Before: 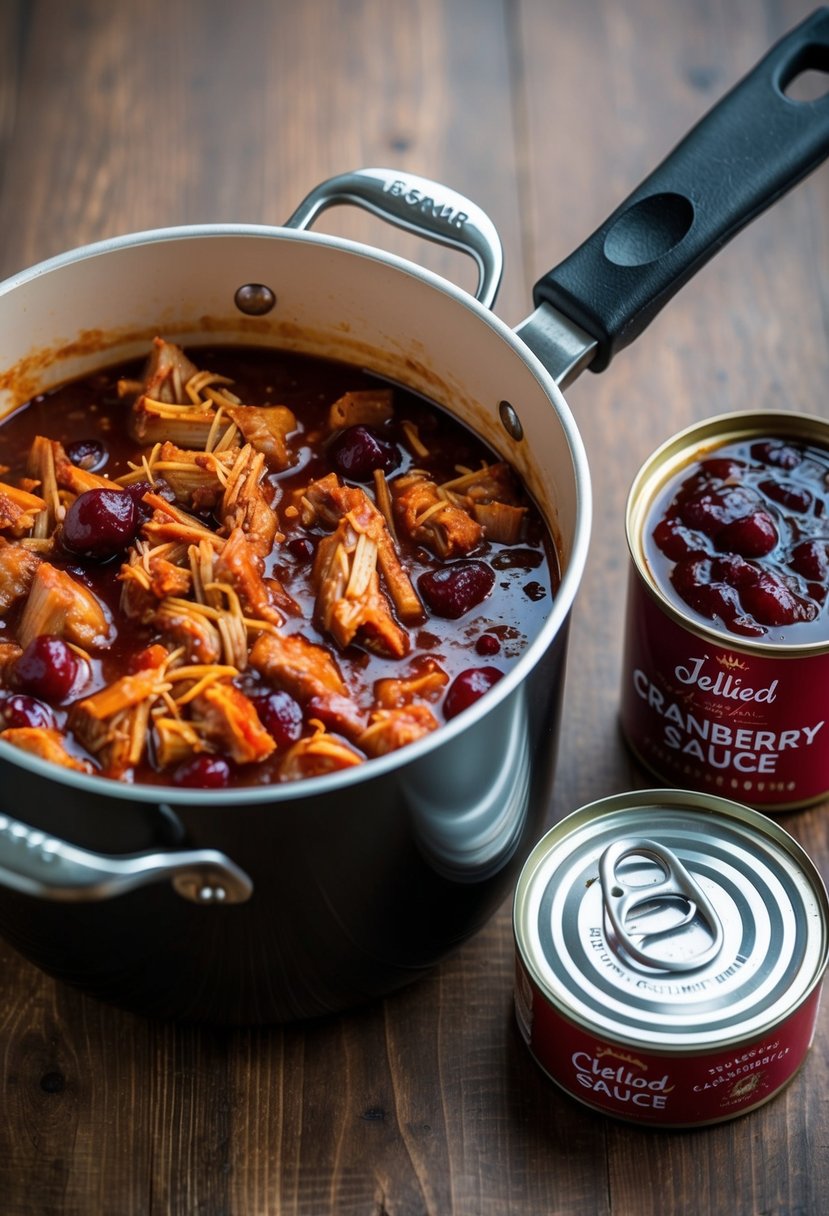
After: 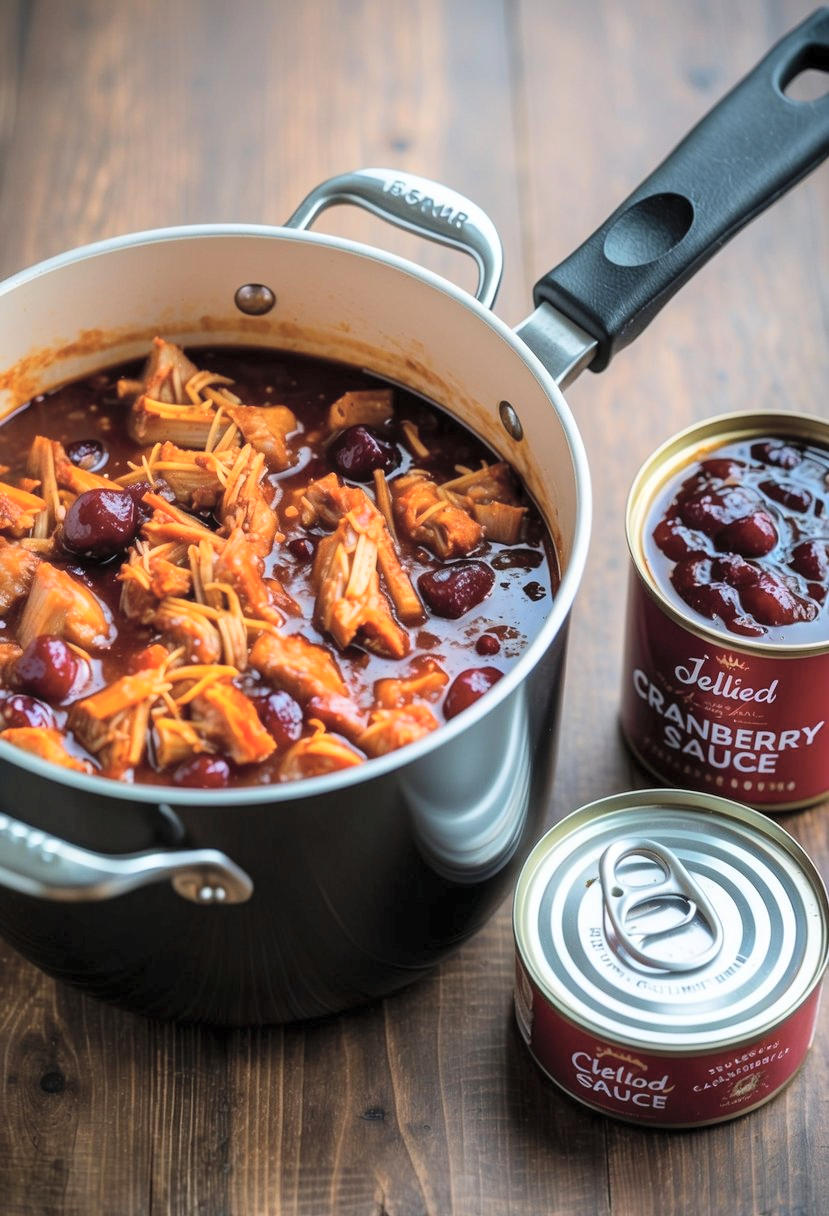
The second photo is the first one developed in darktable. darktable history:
global tonemap: drago (0.7, 100)
exposure: exposure 0.15 EV, compensate highlight preservation false
